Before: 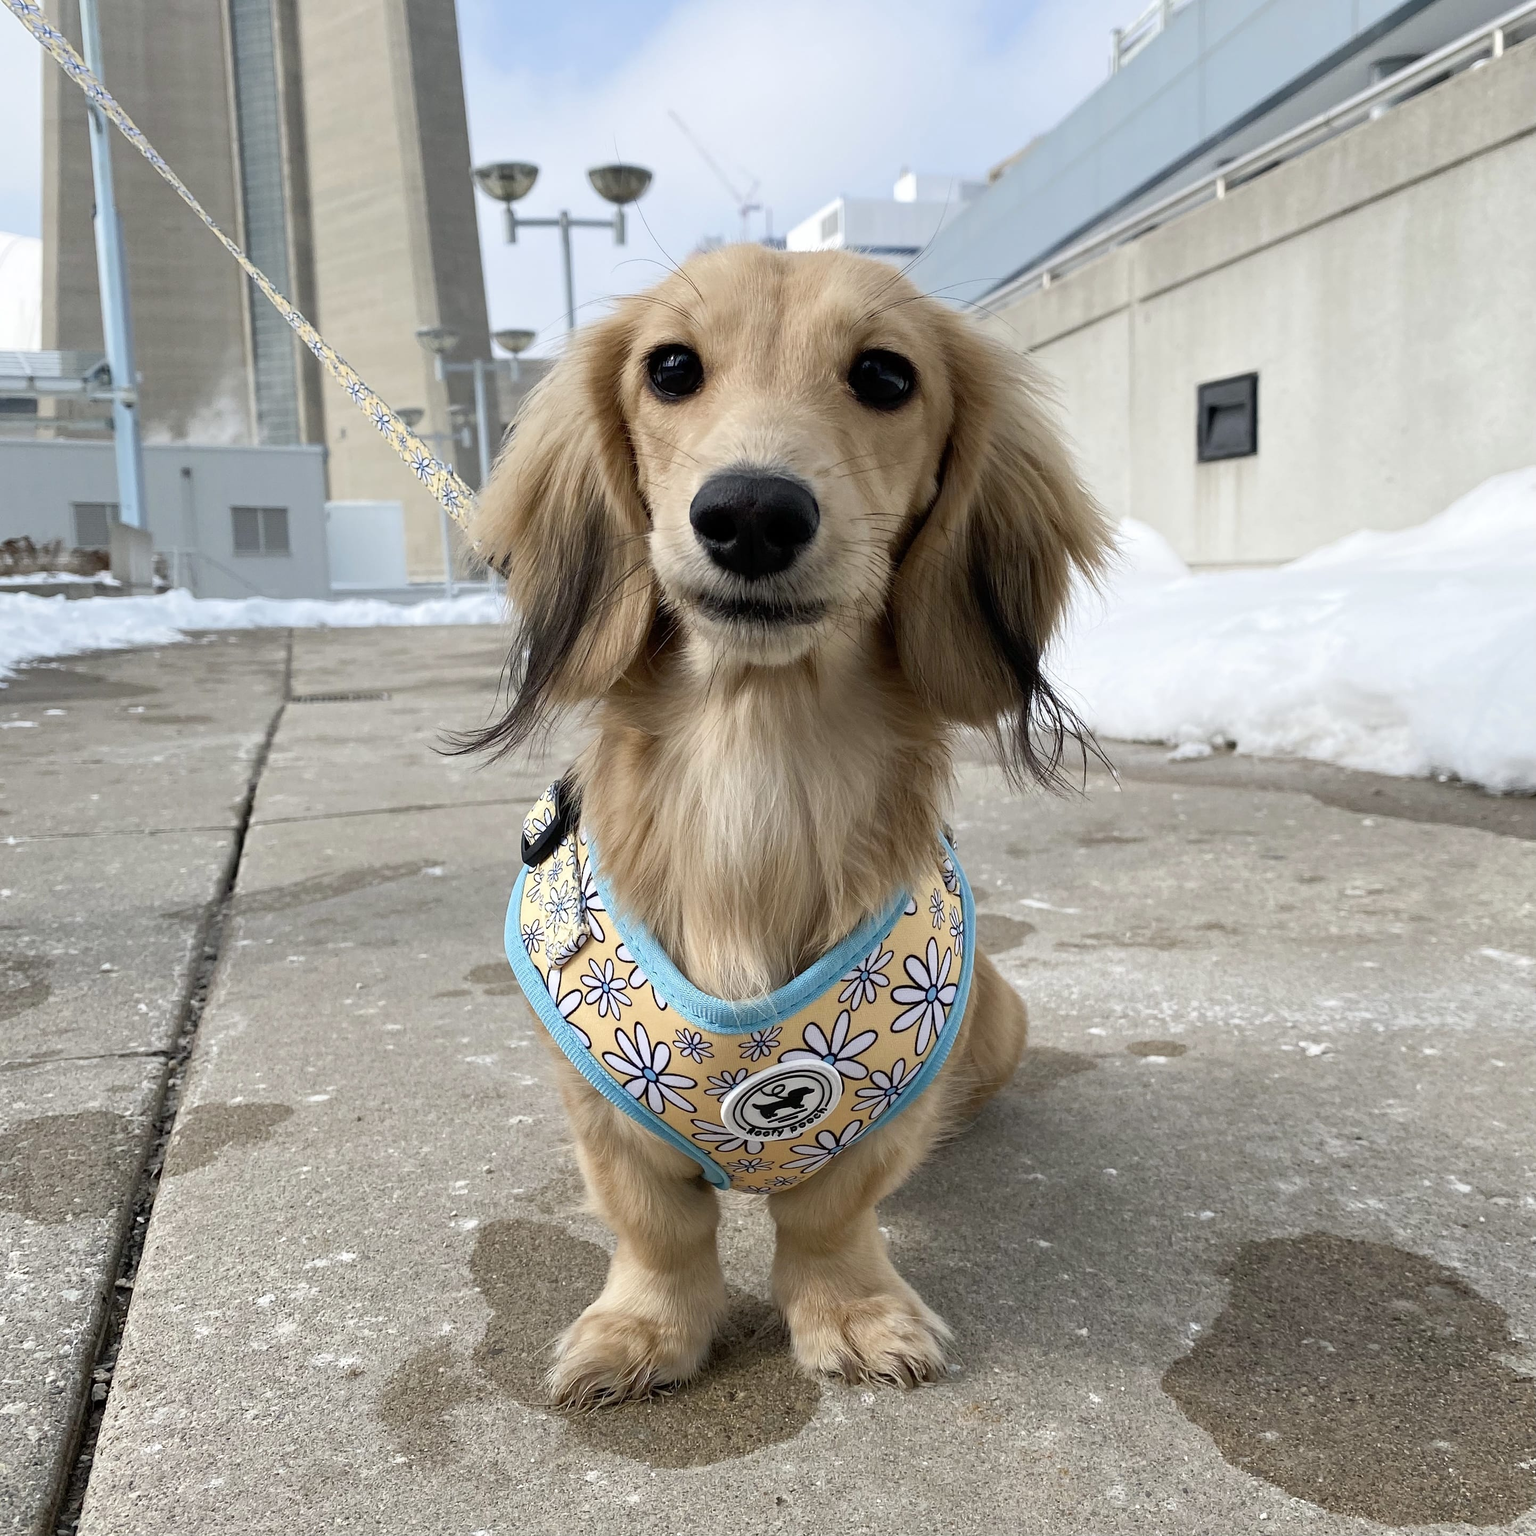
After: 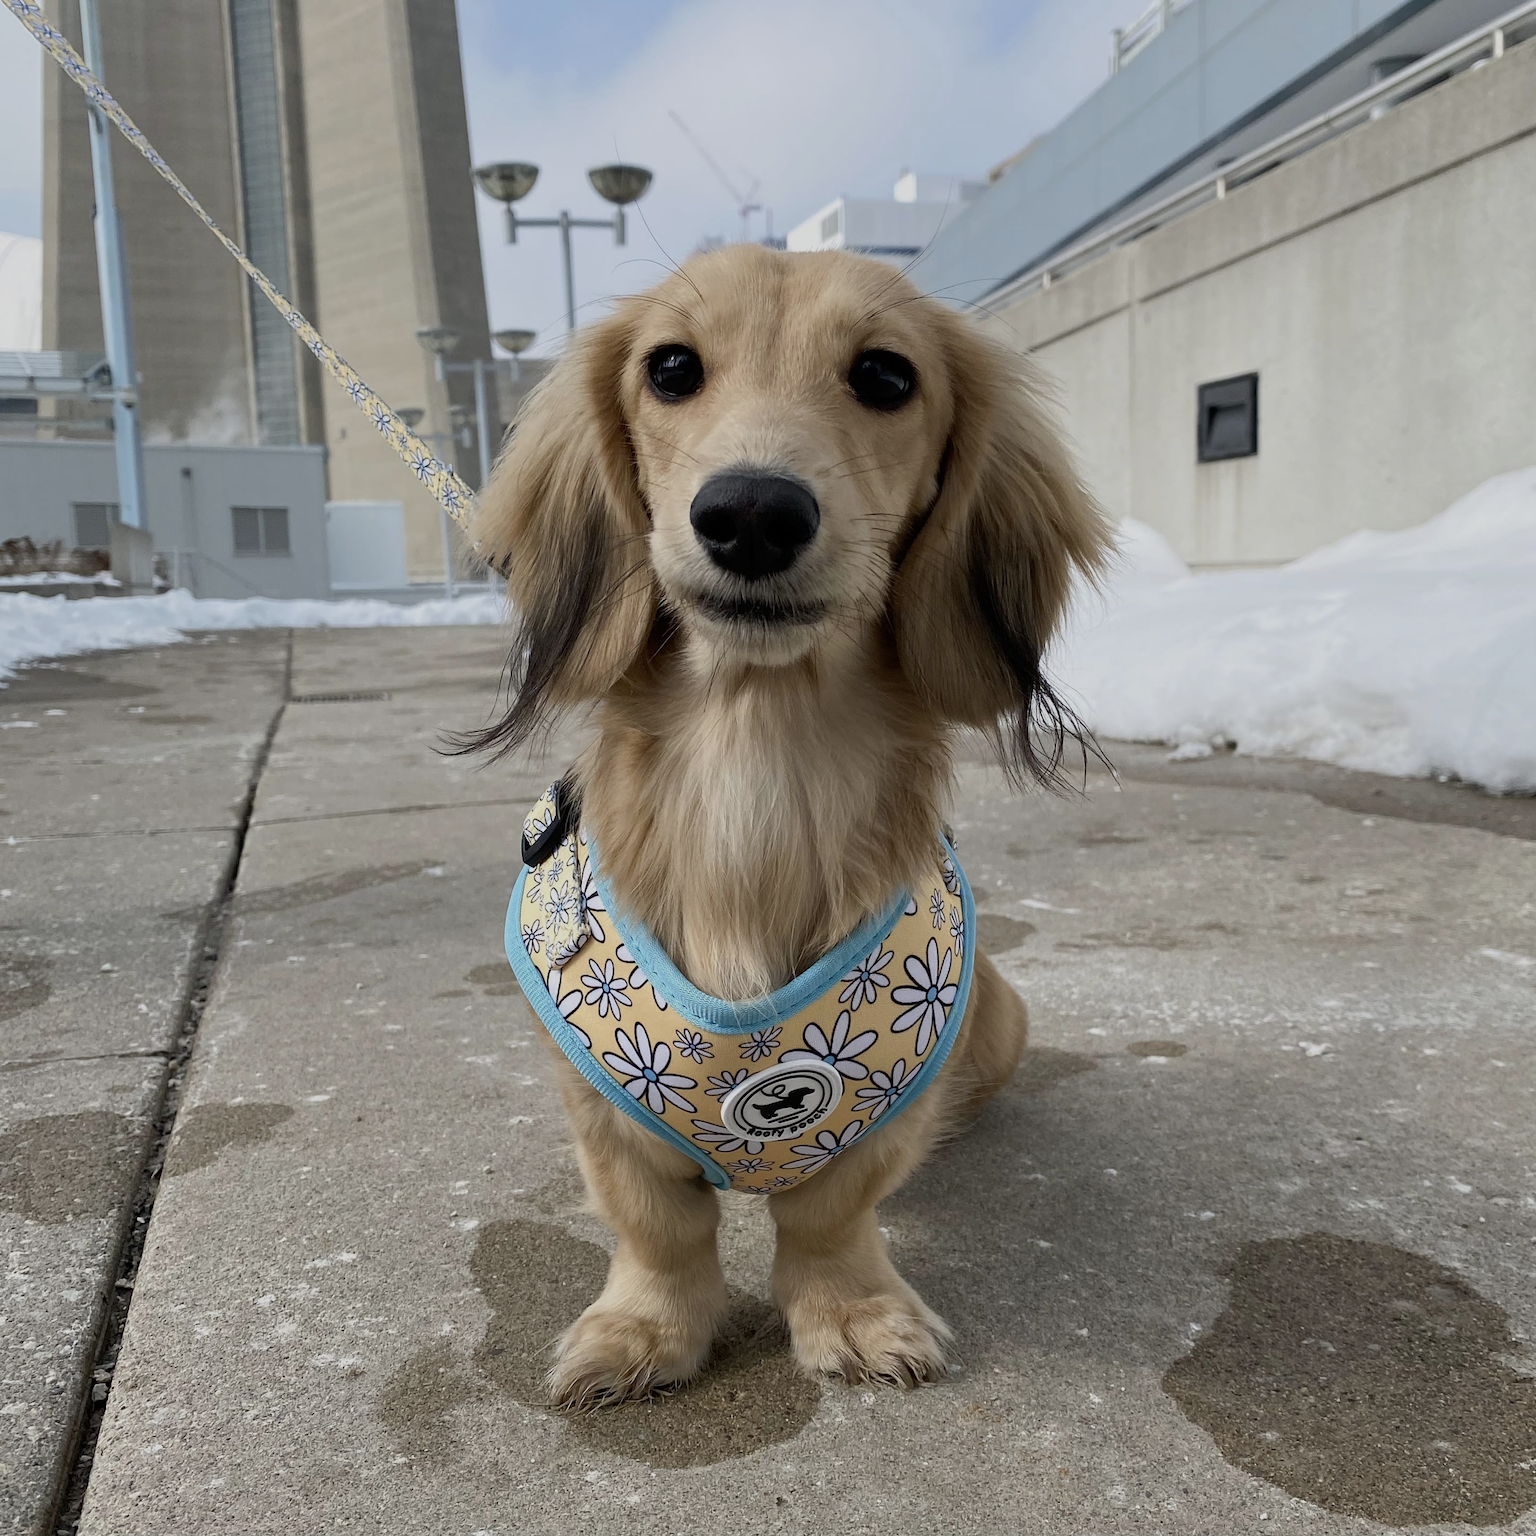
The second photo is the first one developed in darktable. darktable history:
exposure: exposure -0.55 EV, compensate highlight preservation false
